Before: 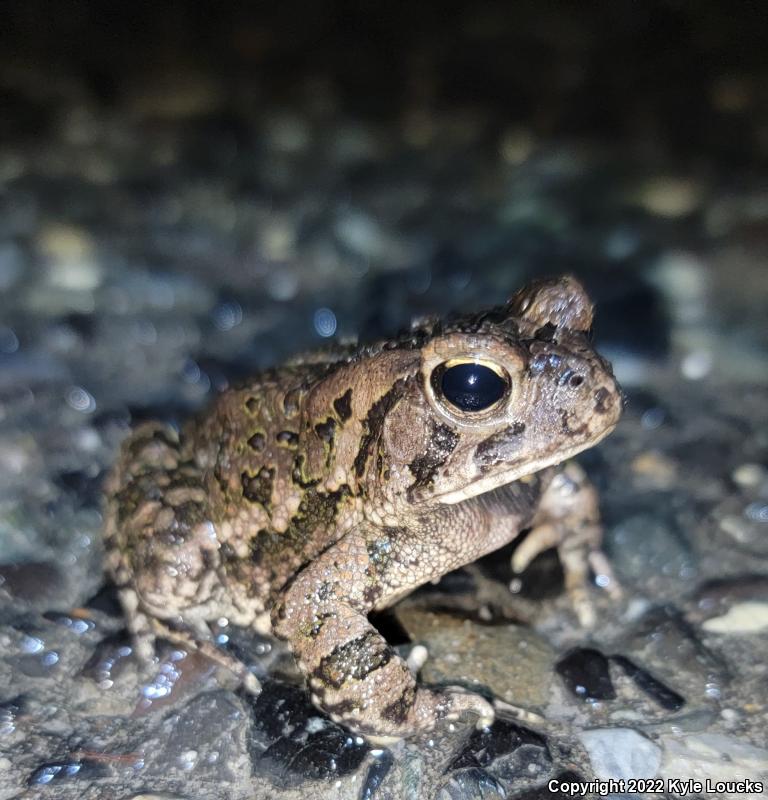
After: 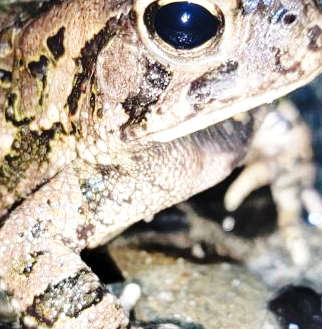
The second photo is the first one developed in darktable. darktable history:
exposure: black level correction 0, exposure 0.498 EV, compensate highlight preservation false
crop: left 37.383%, top 45.359%, right 20.583%, bottom 13.466%
base curve: curves: ch0 [(0, 0) (0.036, 0.025) (0.121, 0.166) (0.206, 0.329) (0.605, 0.79) (1, 1)], preserve colors none
